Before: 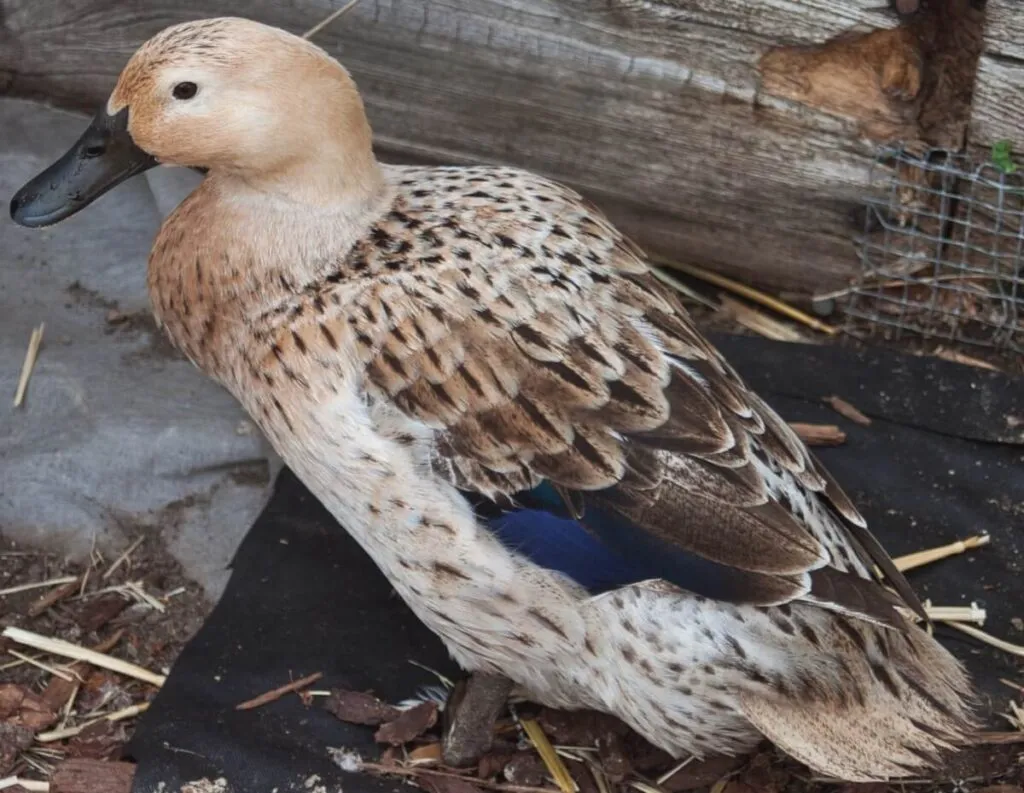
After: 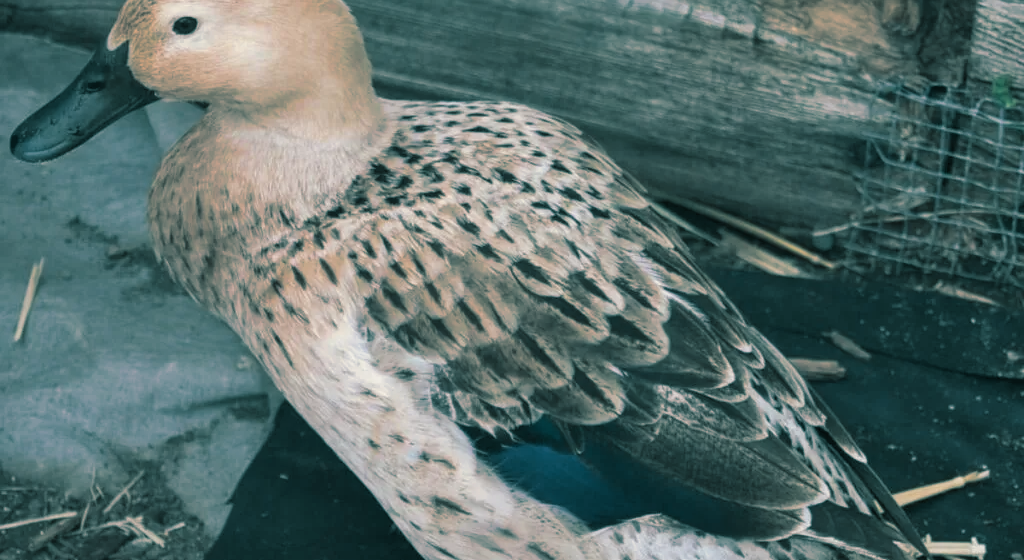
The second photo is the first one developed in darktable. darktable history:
split-toning: shadows › hue 186.43°, highlights › hue 49.29°, compress 30.29%
crop and rotate: top 8.293%, bottom 20.996%
